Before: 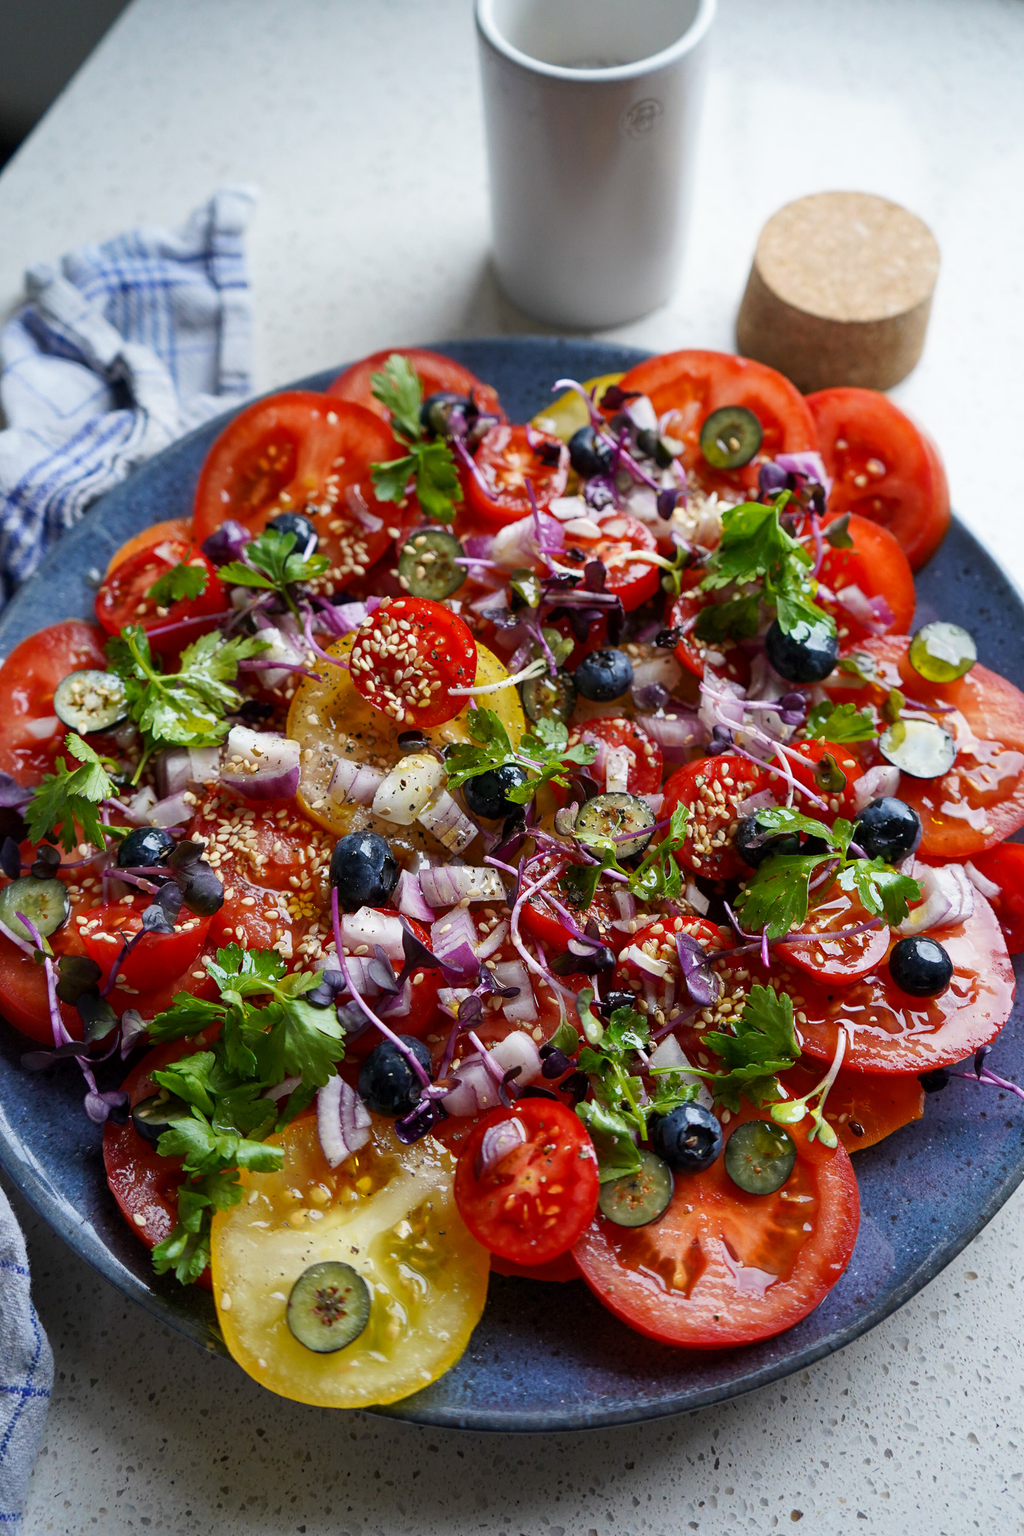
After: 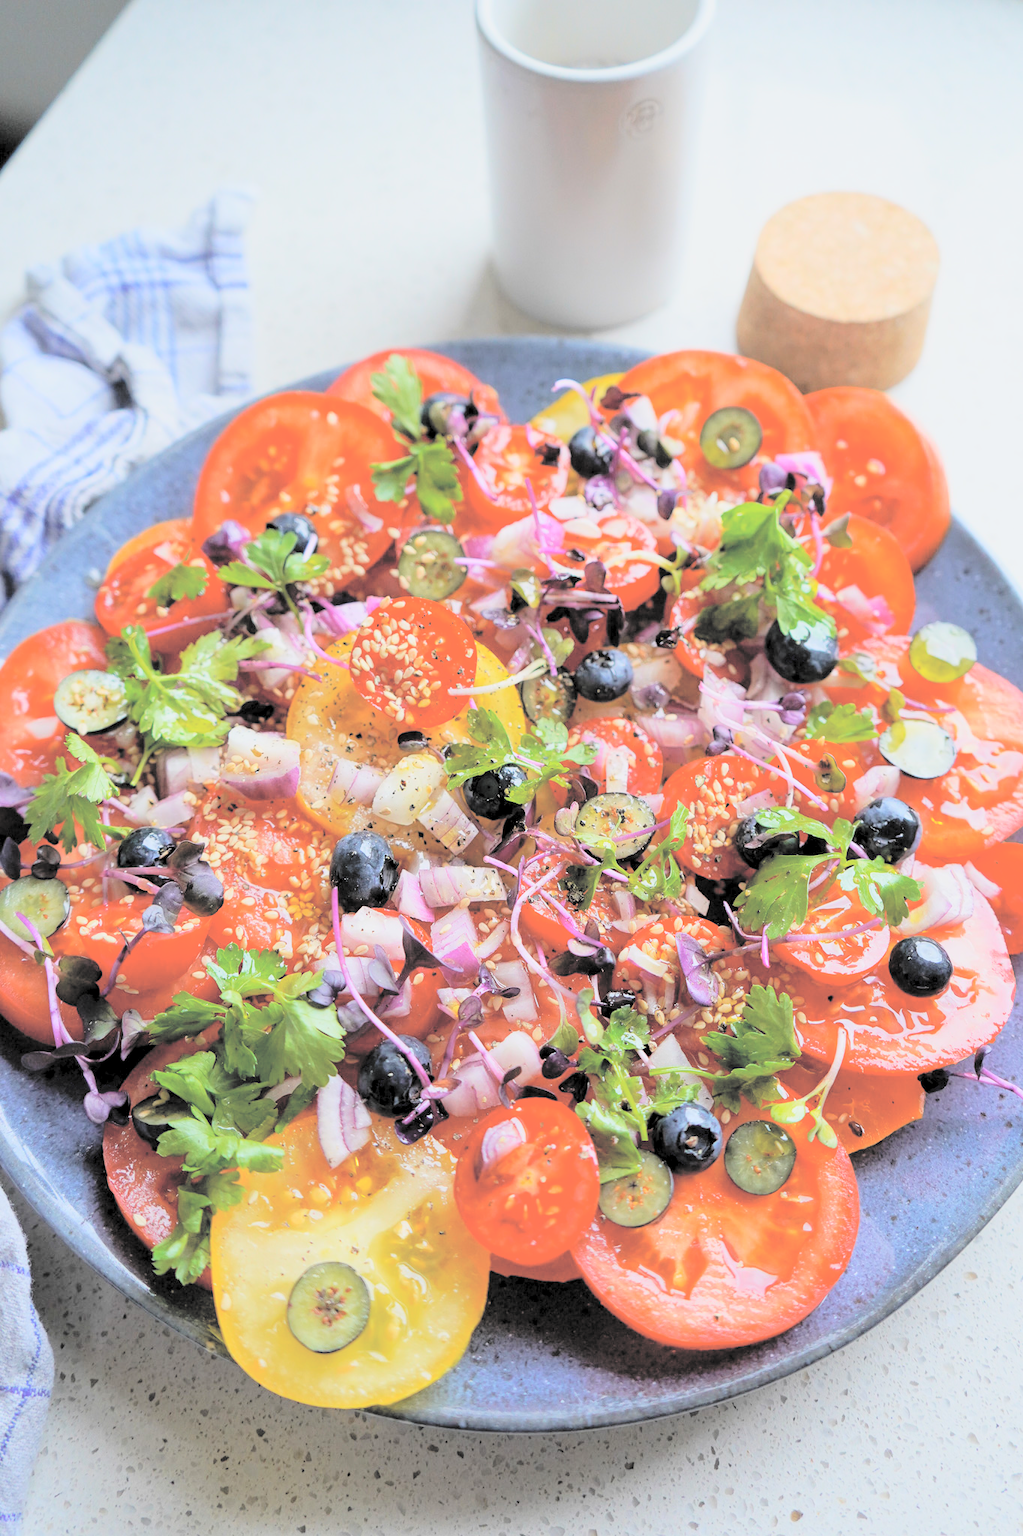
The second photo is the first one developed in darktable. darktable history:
contrast brightness saturation: brightness 0.984
filmic rgb: middle gray luminance 18.22%, black relative exposure -9.02 EV, white relative exposure 3.71 EV, target black luminance 0%, hardness 4.9, latitude 67.52%, contrast 0.954, highlights saturation mix 18.83%, shadows ↔ highlights balance 21.38%, color science v6 (2022)
